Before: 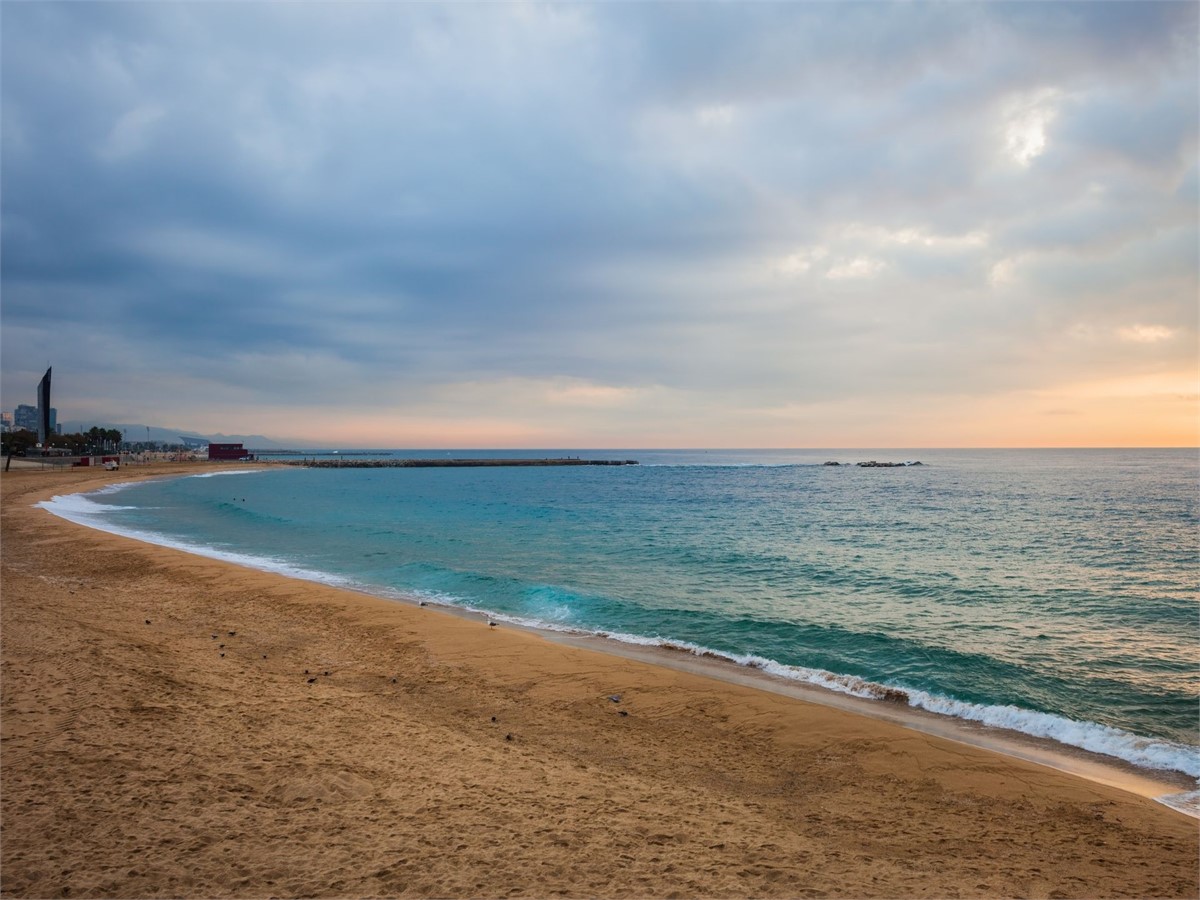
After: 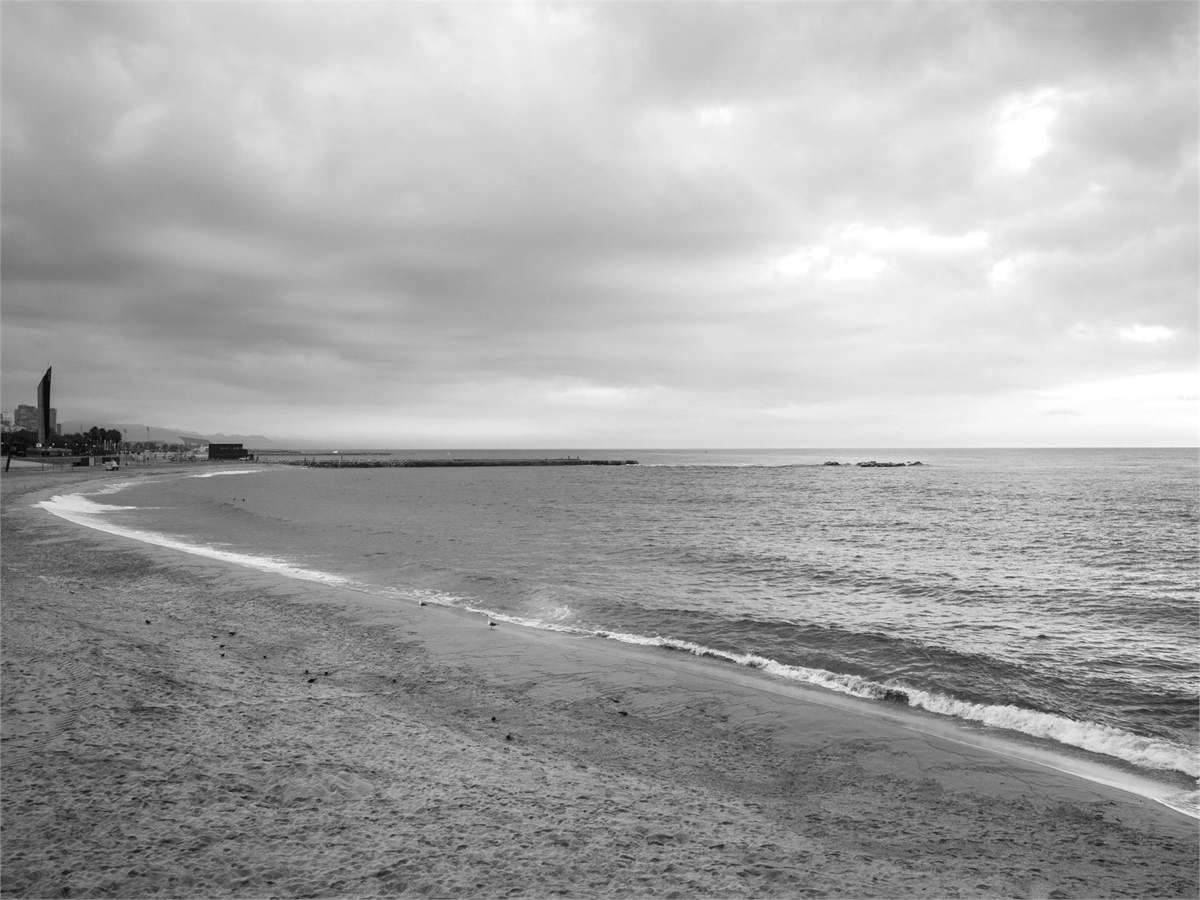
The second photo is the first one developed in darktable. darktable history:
monochrome: on, module defaults
exposure: black level correction 0.001, exposure 0.5 EV, compensate exposure bias true, compensate highlight preservation false
